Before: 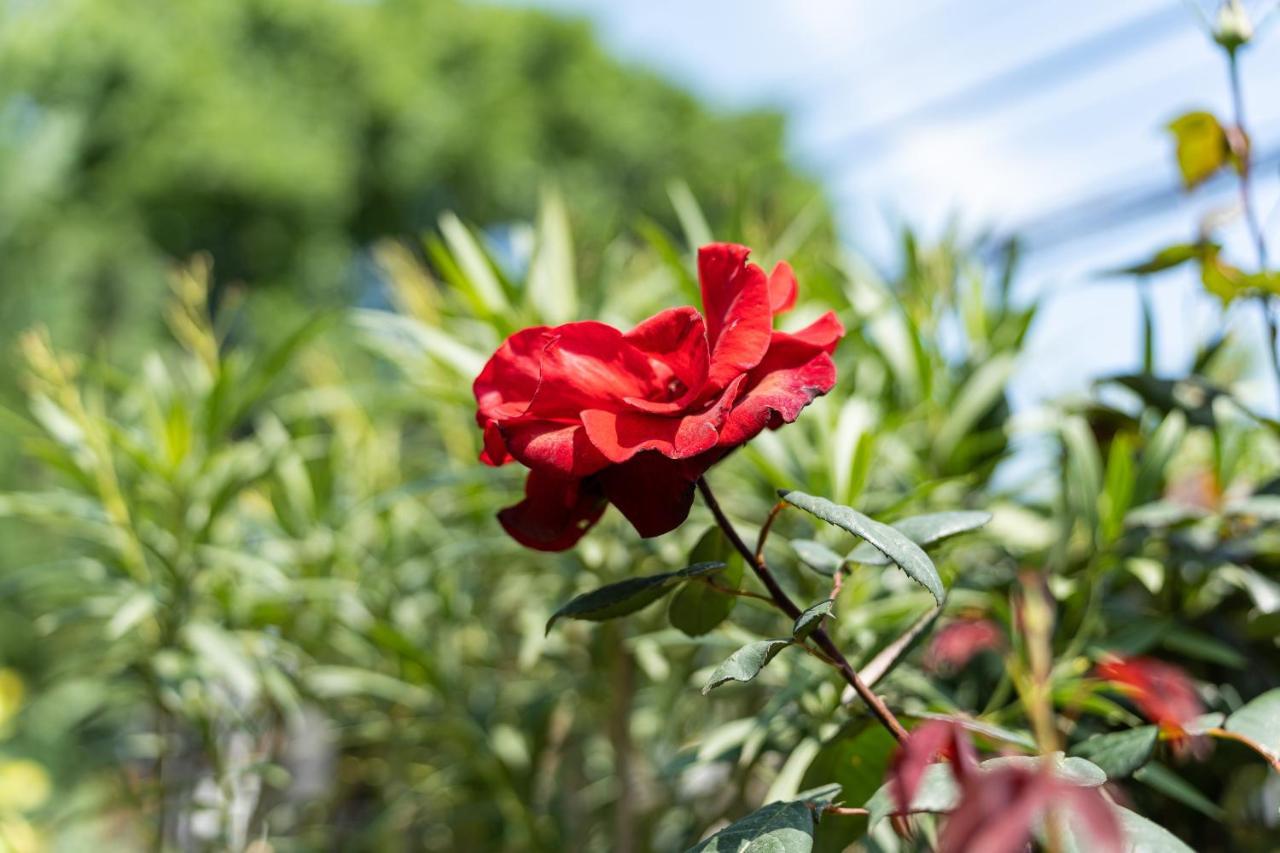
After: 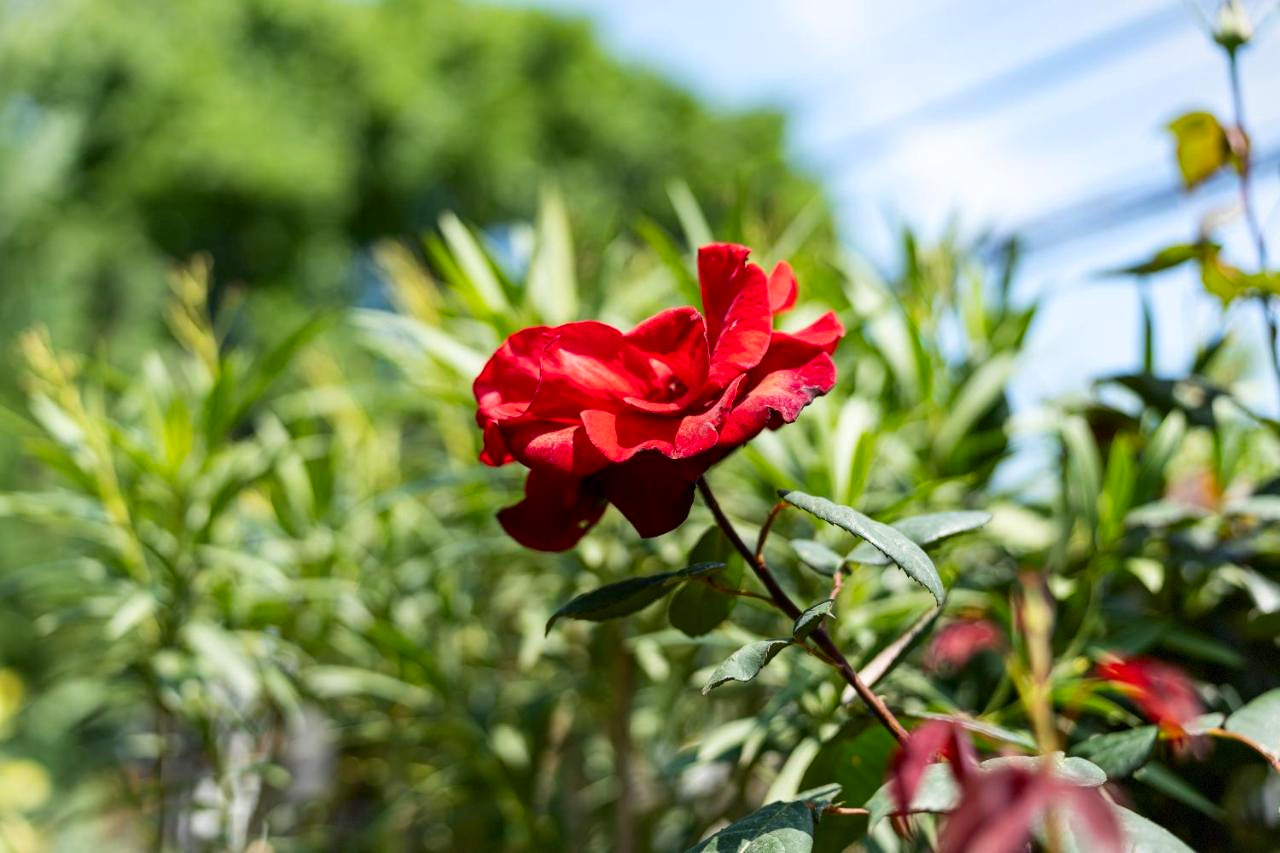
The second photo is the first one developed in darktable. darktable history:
contrast brightness saturation: contrast 0.13, brightness -0.05, saturation 0.16
vignetting: fall-off start 85%, fall-off radius 80%, brightness -0.182, saturation -0.3, width/height ratio 1.219, dithering 8-bit output, unbound false
